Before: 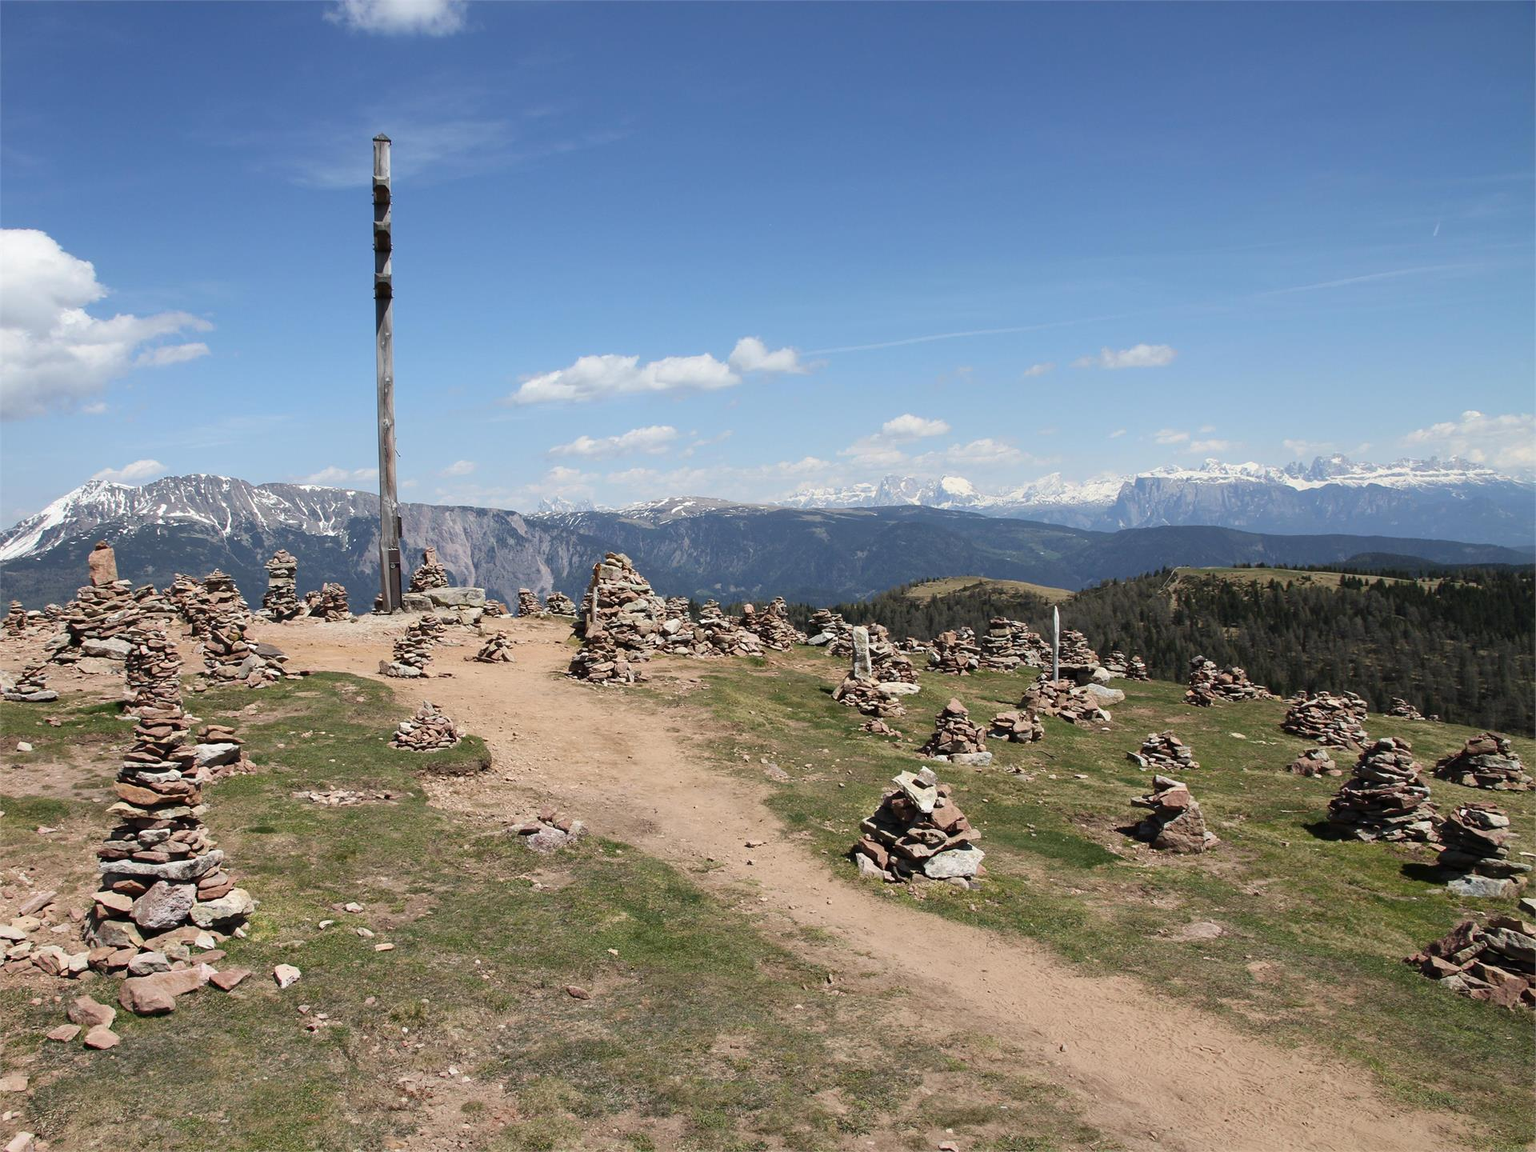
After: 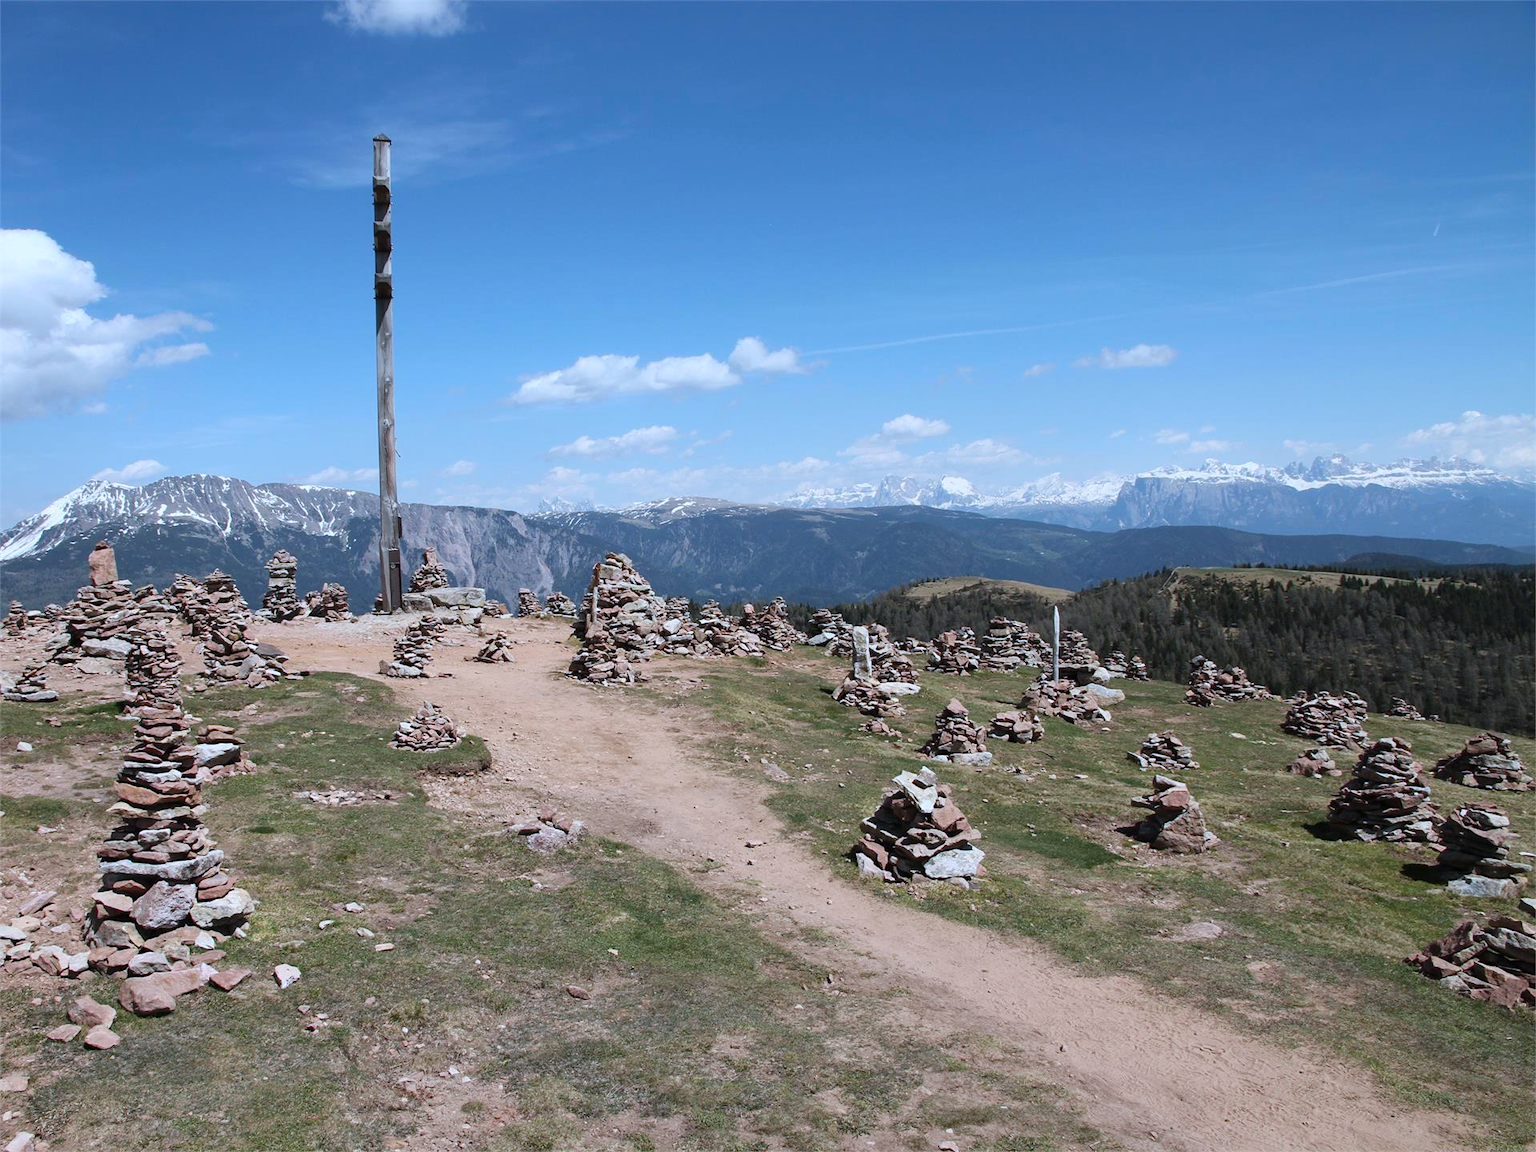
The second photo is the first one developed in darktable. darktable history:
color correction: highlights a* -2.34, highlights b* -18.41
